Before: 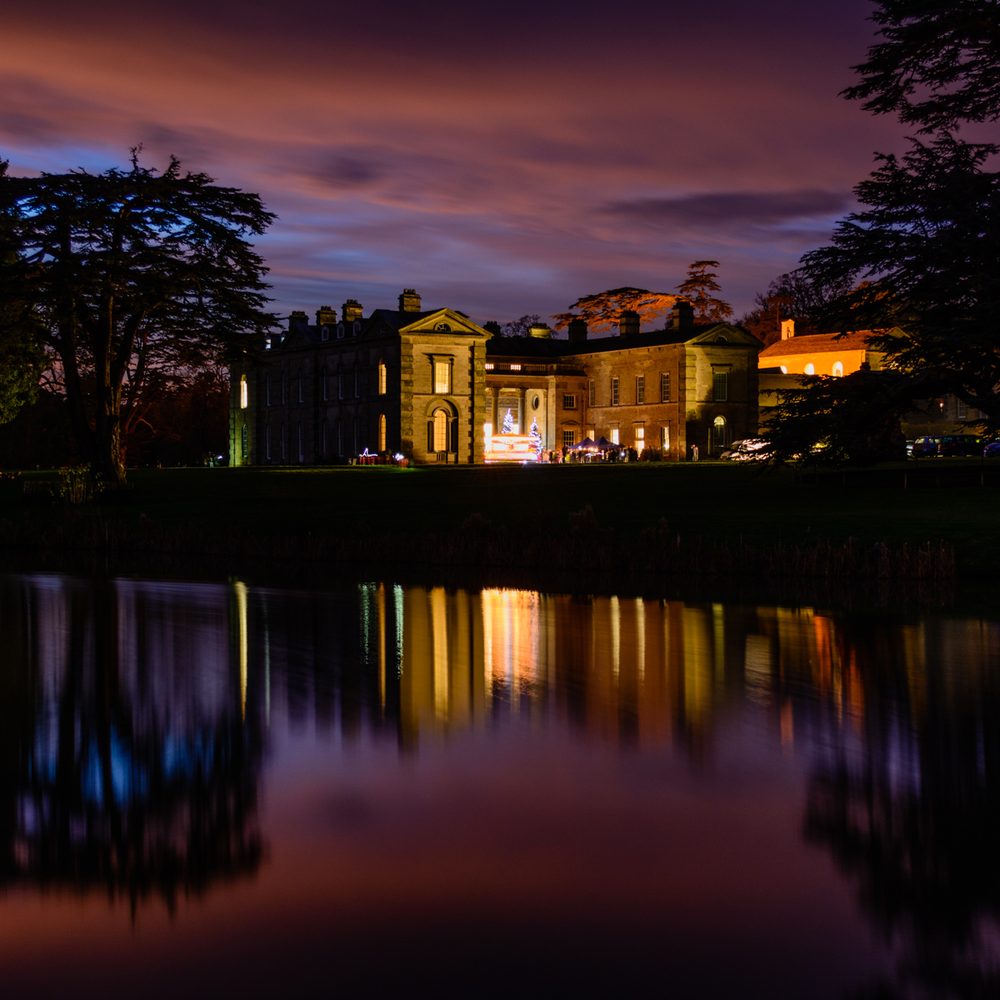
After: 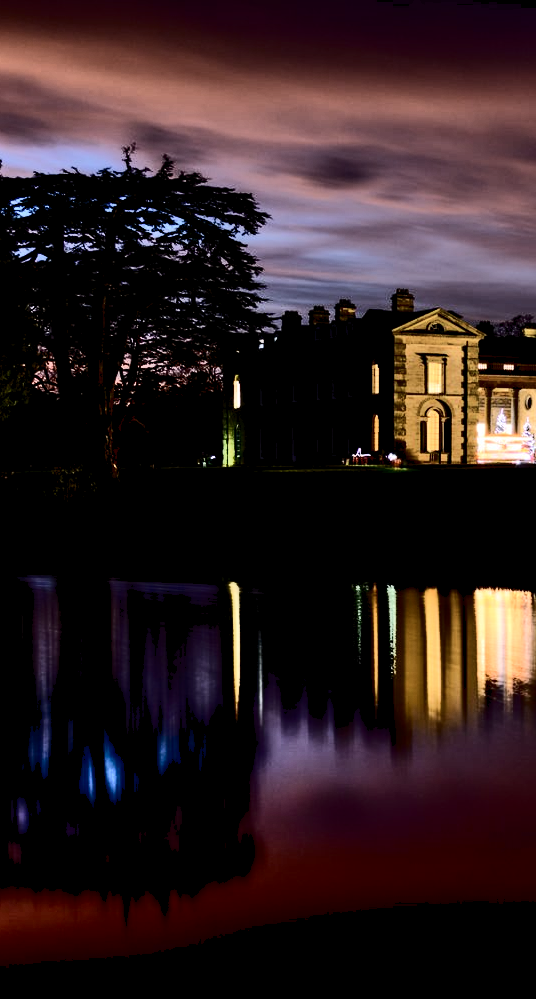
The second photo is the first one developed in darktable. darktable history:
crop: left 0.751%, right 45.585%, bottom 0.084%
shadows and highlights: white point adjustment -3.78, highlights -63.36, soften with gaussian
exposure: black level correction 0.009, exposure -0.159 EV, compensate highlight preservation false
tone equalizer: -8 EV -0.73 EV, -7 EV -0.69 EV, -6 EV -0.62 EV, -5 EV -0.412 EV, -3 EV 0.4 EV, -2 EV 0.6 EV, -1 EV 0.693 EV, +0 EV 0.721 EV, edges refinement/feathering 500, mask exposure compensation -1.57 EV, preserve details no
tone curve: curves: ch0 [(0, 0) (0.003, 0.012) (0.011, 0.014) (0.025, 0.019) (0.044, 0.028) (0.069, 0.039) (0.1, 0.056) (0.136, 0.093) (0.177, 0.147) (0.224, 0.214) (0.277, 0.29) (0.335, 0.381) (0.399, 0.476) (0.468, 0.557) (0.543, 0.635) (0.623, 0.697) (0.709, 0.764) (0.801, 0.831) (0.898, 0.917) (1, 1)], color space Lab, independent channels, preserve colors none
contrast brightness saturation: contrast 0.097, saturation -0.3
